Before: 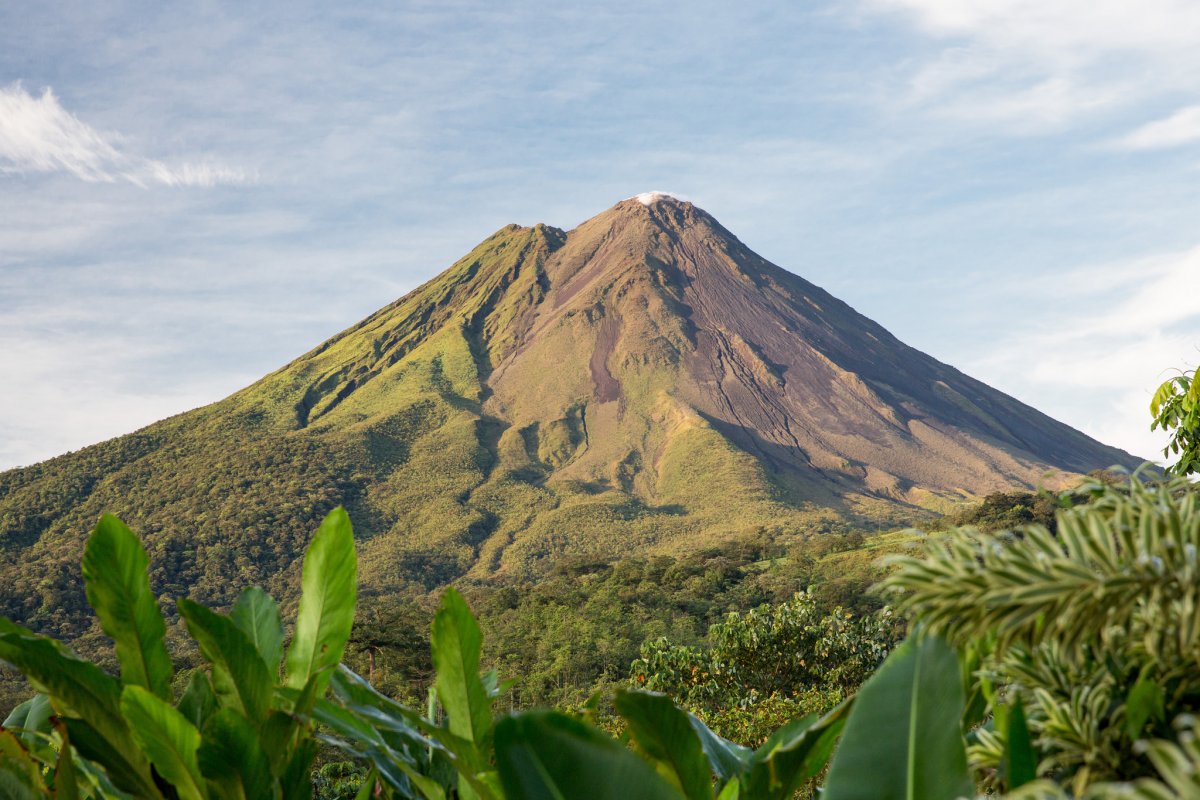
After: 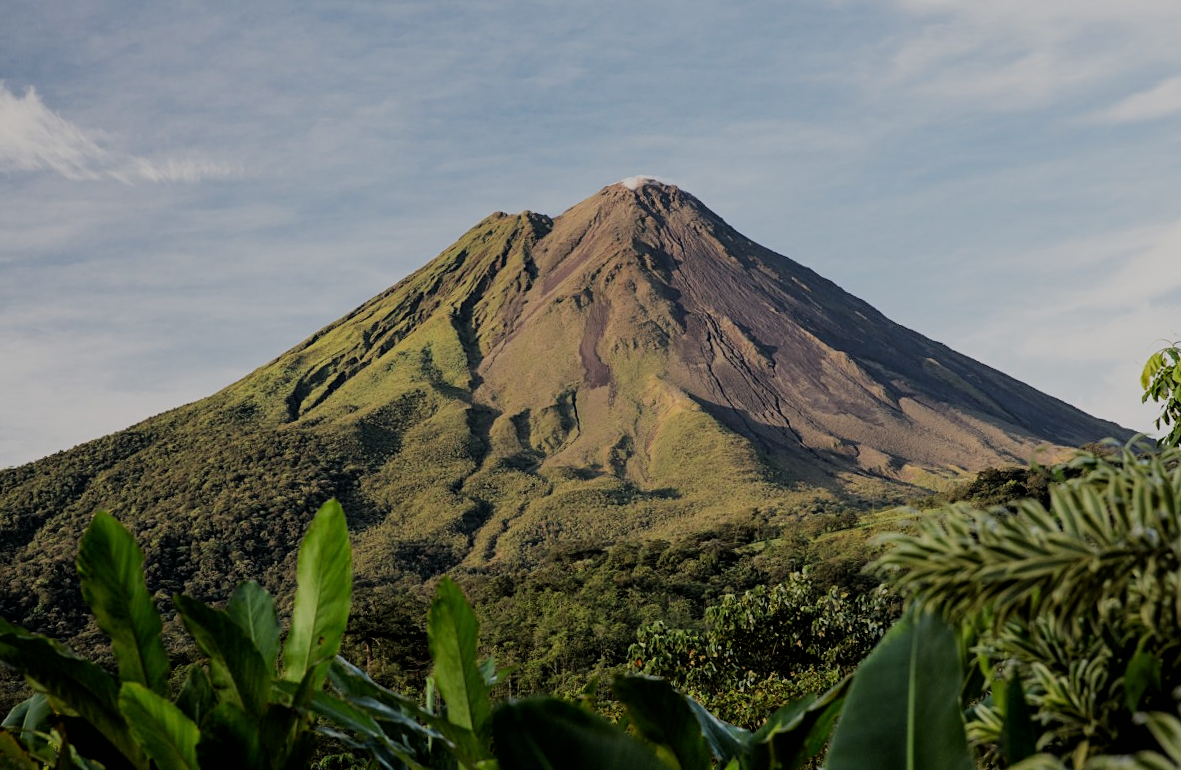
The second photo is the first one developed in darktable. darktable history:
exposure: black level correction 0, exposure -0.721 EV, compensate highlight preservation false
sharpen: amount 0.2
rotate and perspective: rotation -1.42°, crop left 0.016, crop right 0.984, crop top 0.035, crop bottom 0.965
filmic rgb: black relative exposure -5 EV, hardness 2.88, contrast 1.2
